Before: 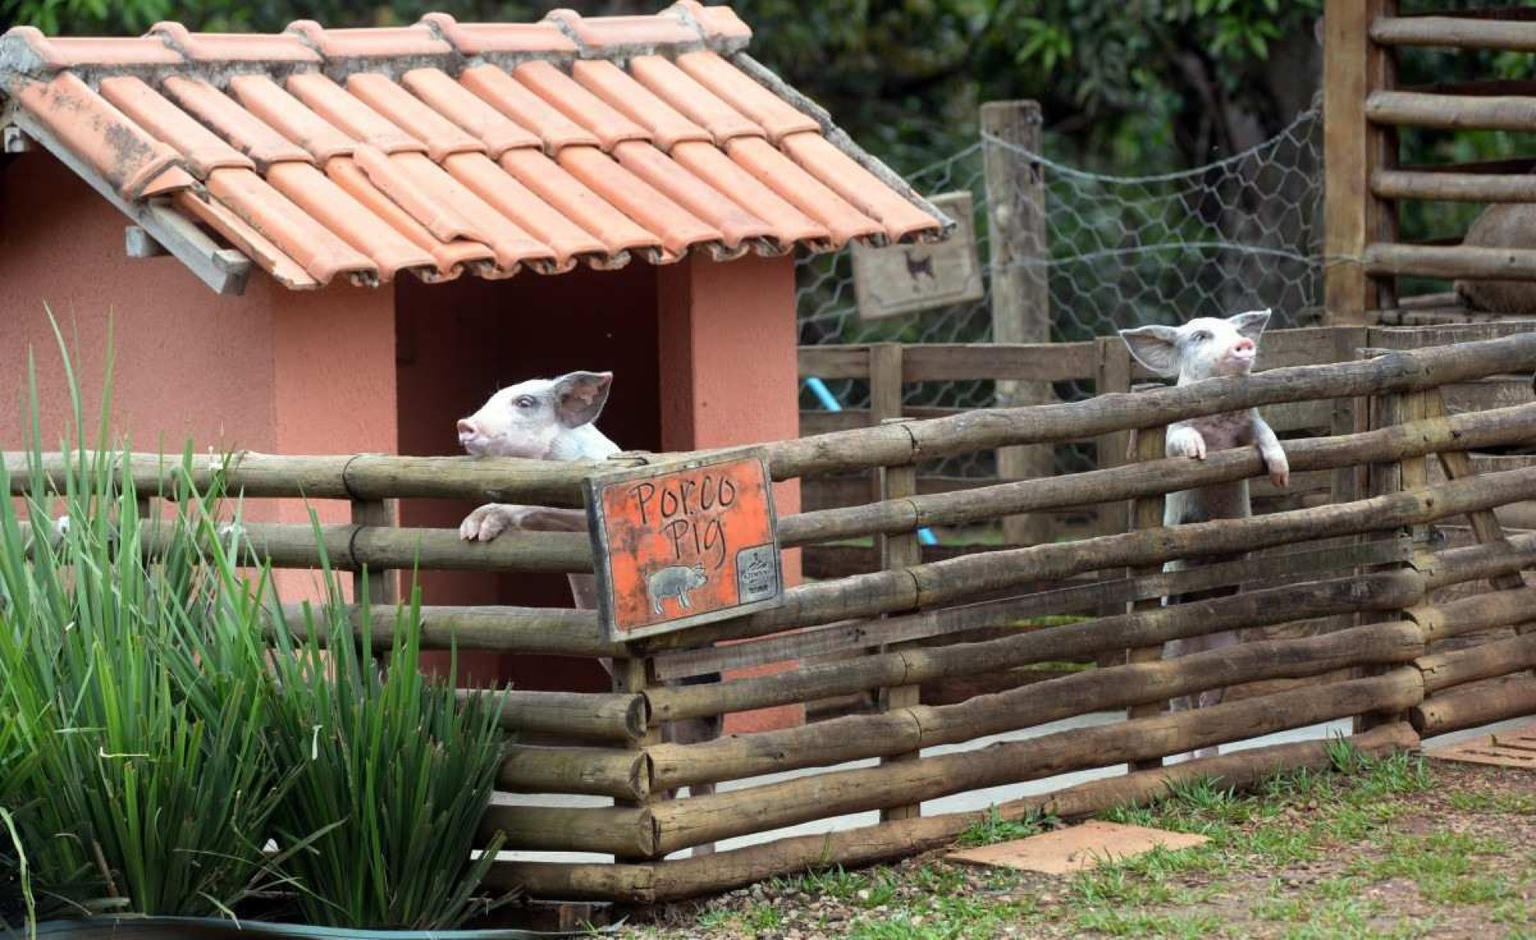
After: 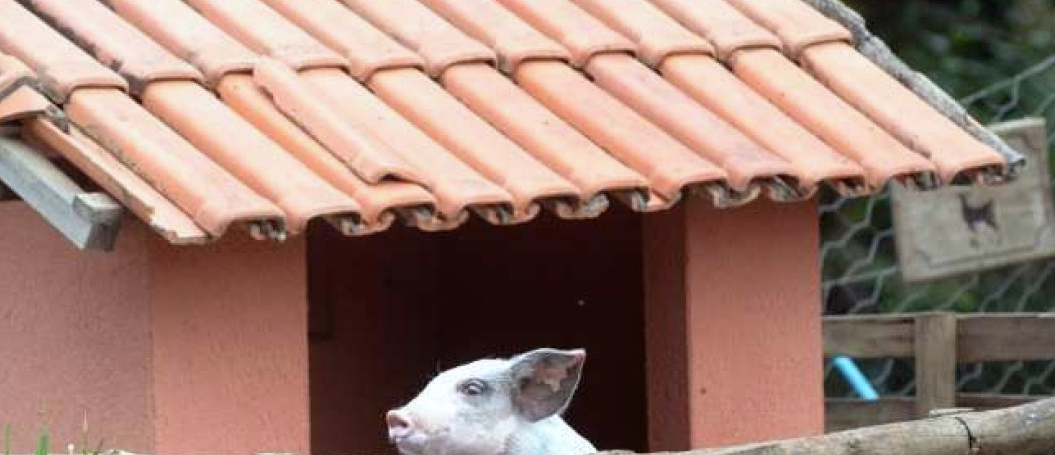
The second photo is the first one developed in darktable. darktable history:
crop: left 10.121%, top 10.631%, right 36.218%, bottom 51.526%
white balance: red 0.982, blue 1.018
